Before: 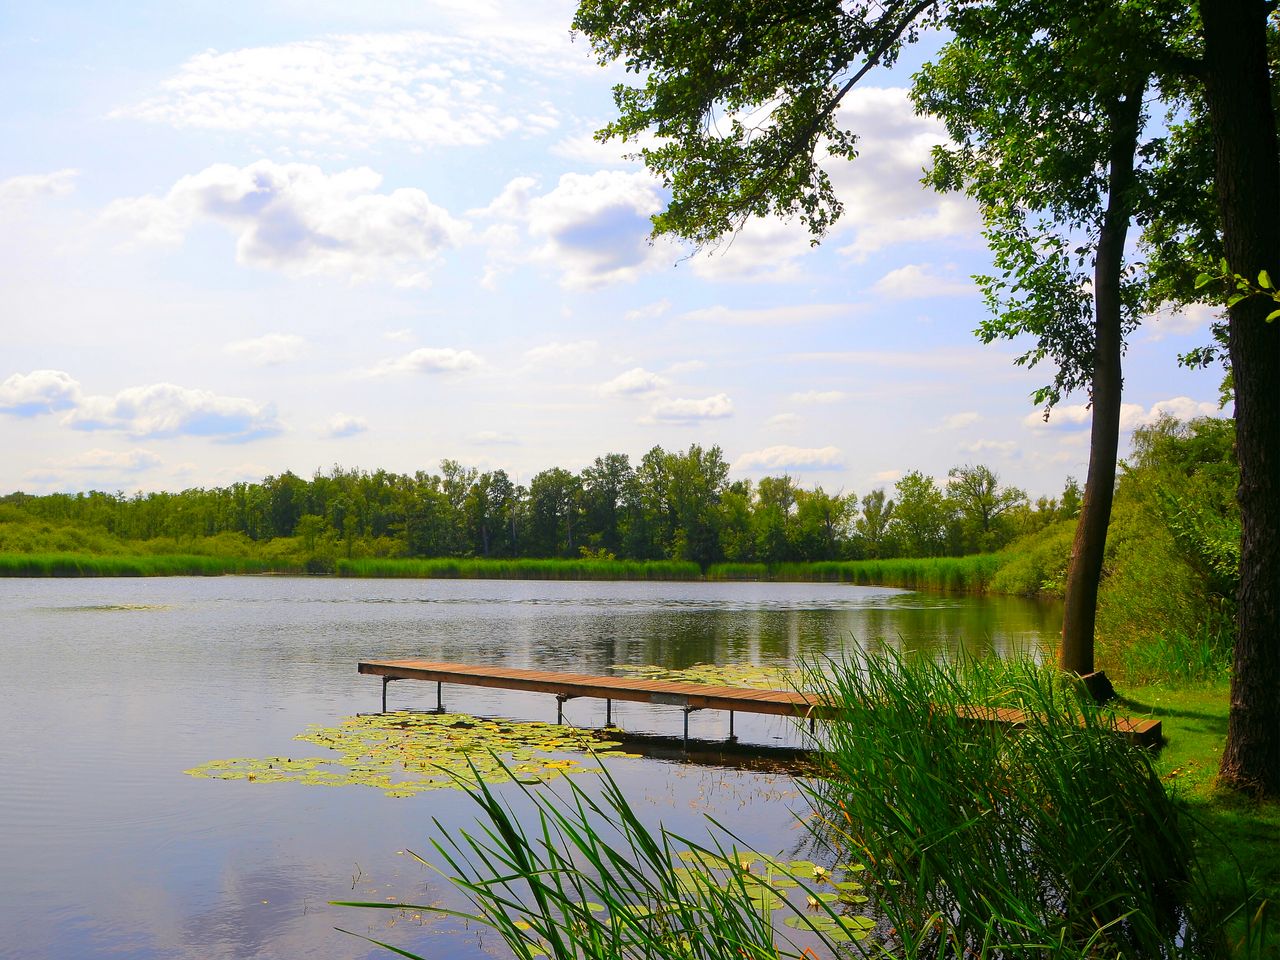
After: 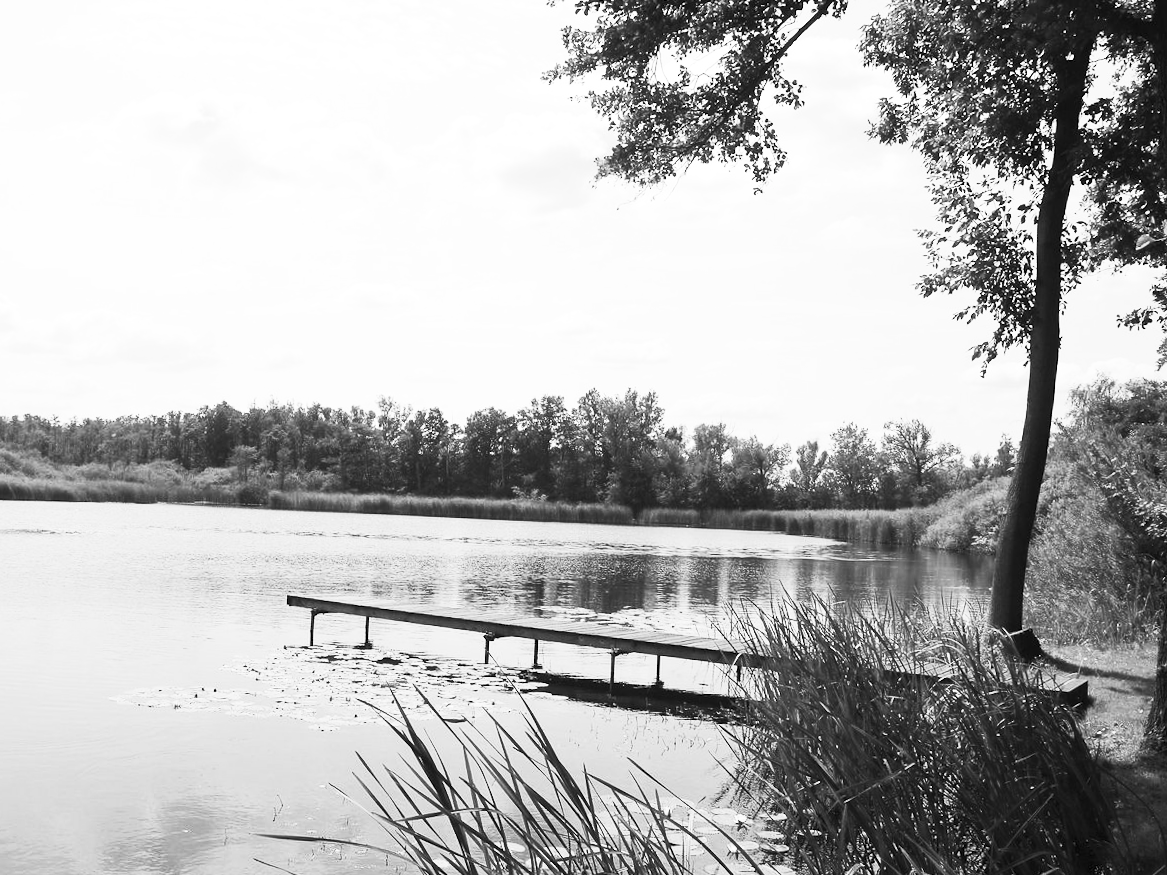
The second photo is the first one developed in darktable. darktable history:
contrast brightness saturation: contrast 0.53, brightness 0.47, saturation -1
white balance: red 1.009, blue 0.985
crop and rotate: angle -1.96°, left 3.097%, top 4.154%, right 1.586%, bottom 0.529%
